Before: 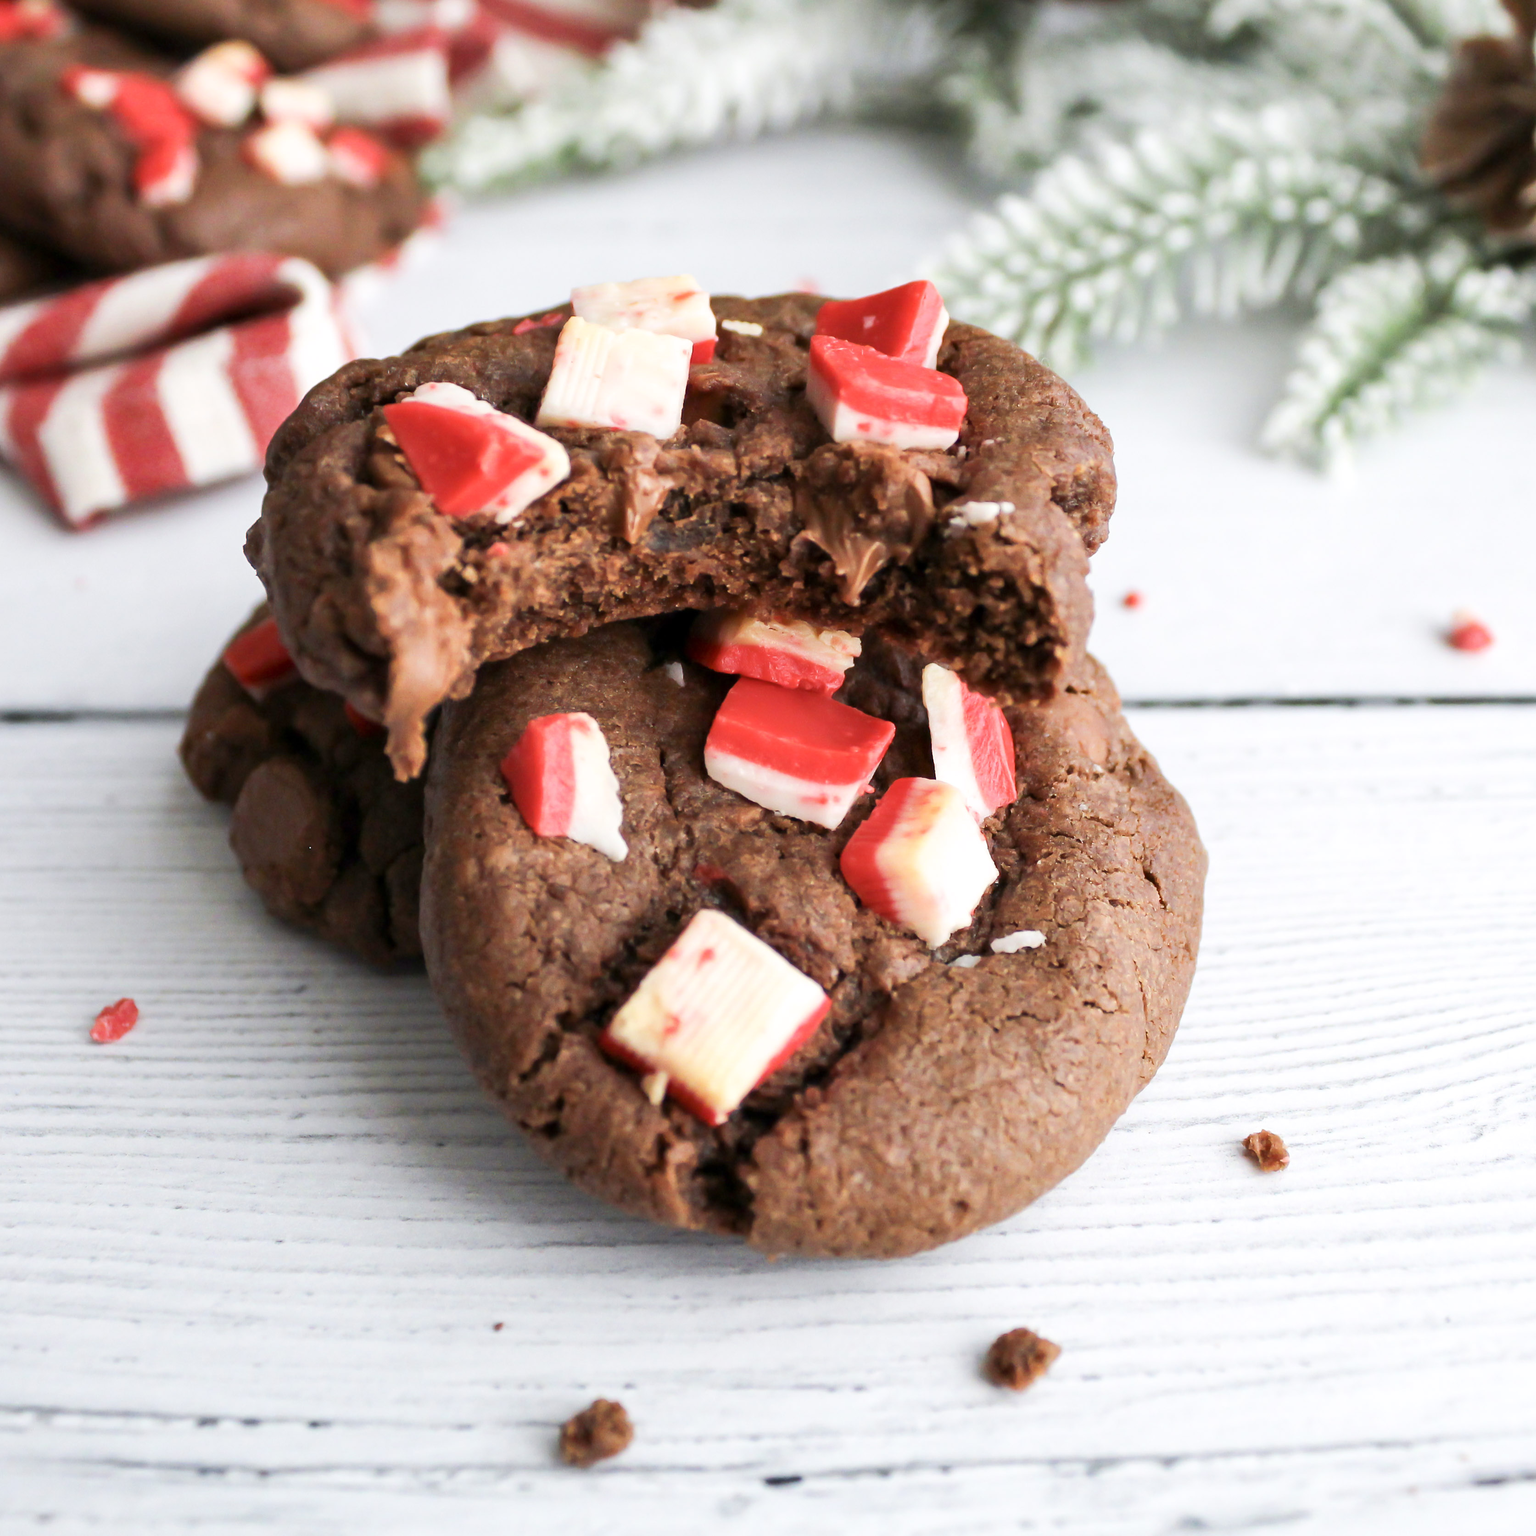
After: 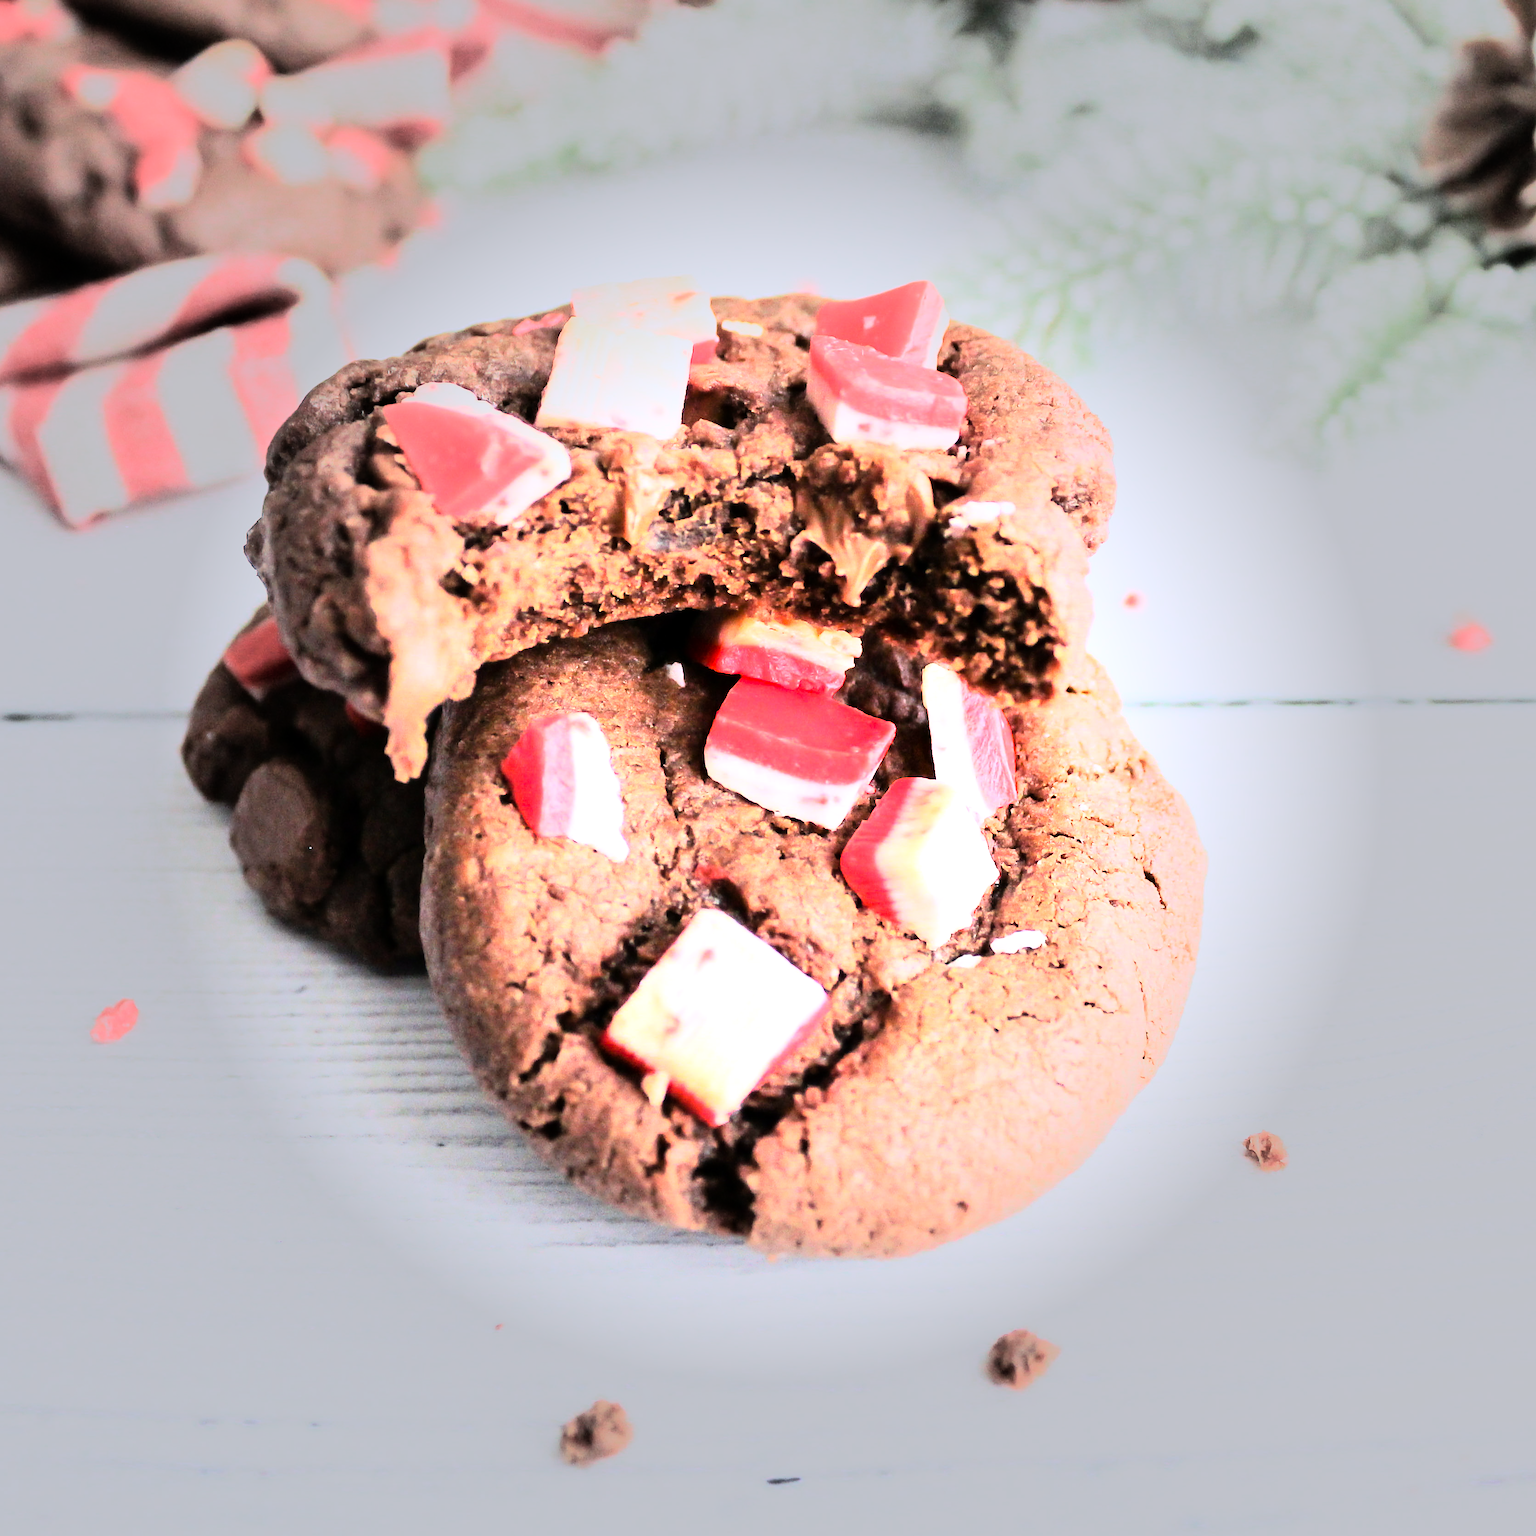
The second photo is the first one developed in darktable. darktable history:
exposure: exposure 1 EV, compensate highlight preservation false
rgb curve: curves: ch0 [(0, 0) (0.21, 0.15) (0.24, 0.21) (0.5, 0.75) (0.75, 0.96) (0.89, 0.99) (1, 1)]; ch1 [(0, 0.02) (0.21, 0.13) (0.25, 0.2) (0.5, 0.67) (0.75, 0.9) (0.89, 0.97) (1, 1)]; ch2 [(0, 0.02) (0.21, 0.13) (0.25, 0.2) (0.5, 0.67) (0.75, 0.9) (0.89, 0.97) (1, 1)], compensate middle gray true
sharpen: on, module defaults
vignetting: fall-off start 40%, fall-off radius 40%
color calibration: illuminant as shot in camera, x 0.358, y 0.373, temperature 4628.91 K
